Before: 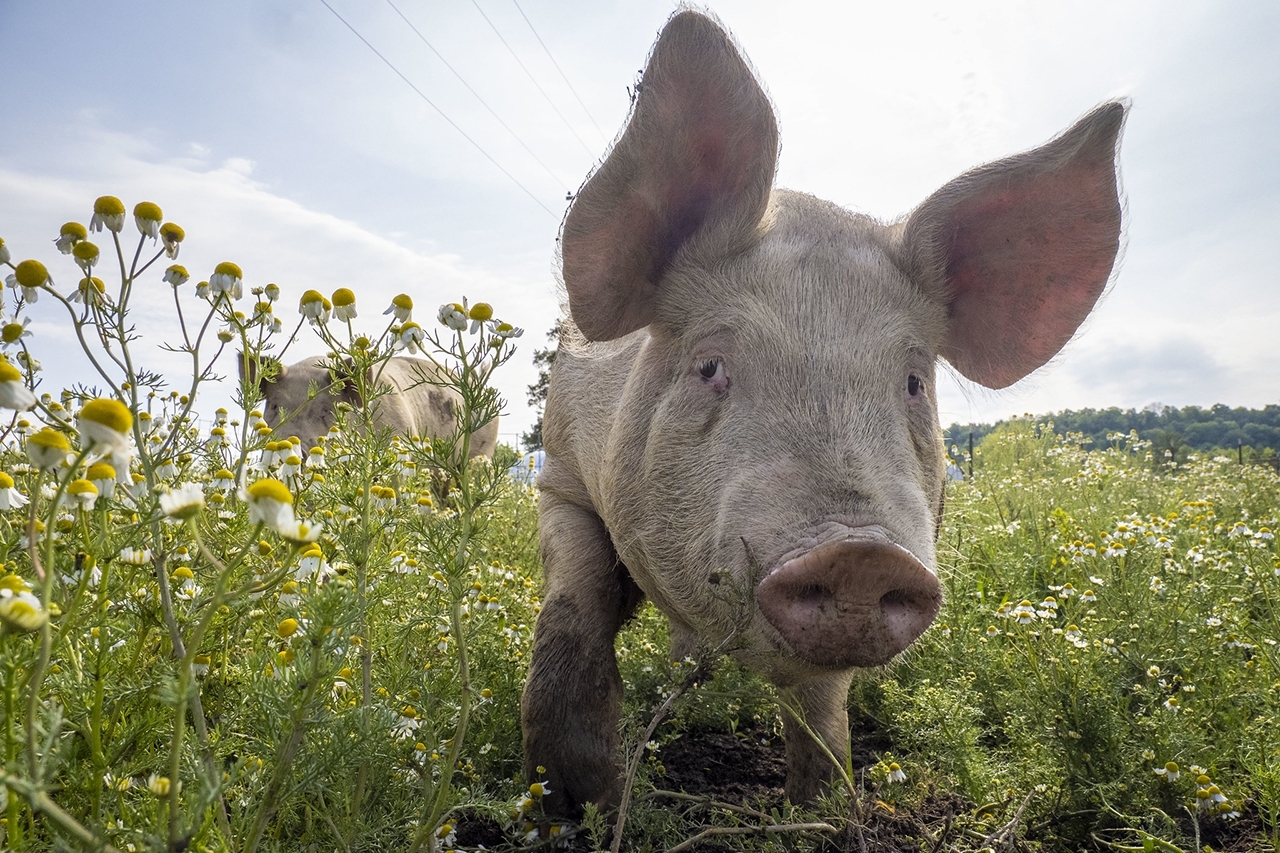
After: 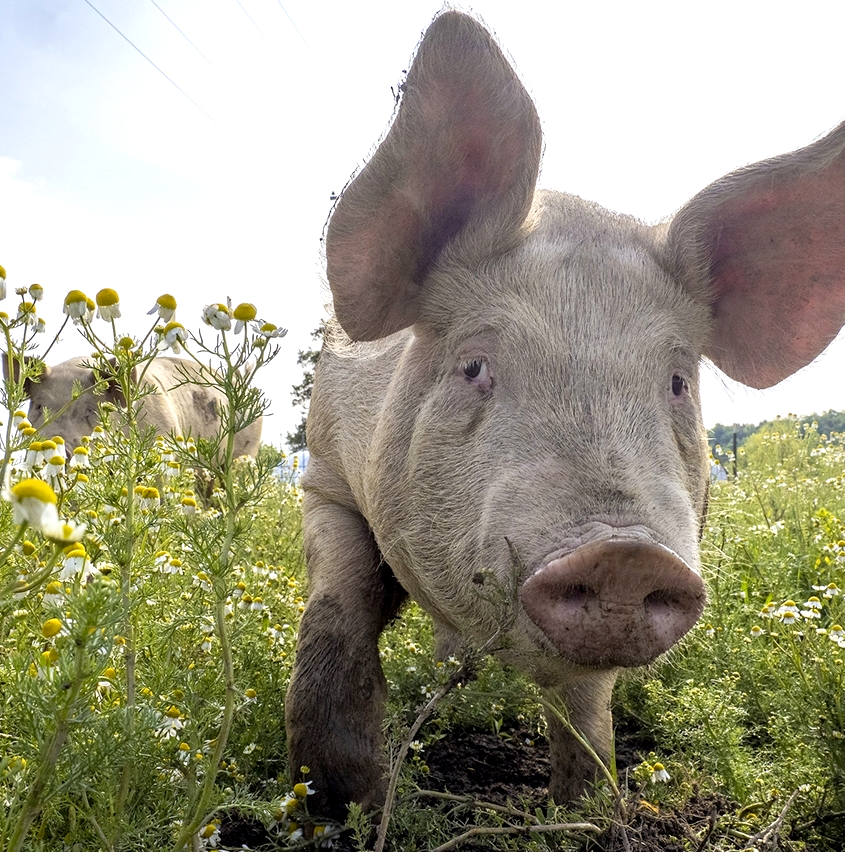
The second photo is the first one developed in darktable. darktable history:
crop and rotate: left 18.442%, right 15.508%
exposure: black level correction 0.005, exposure 0.417 EV, compensate highlight preservation false
